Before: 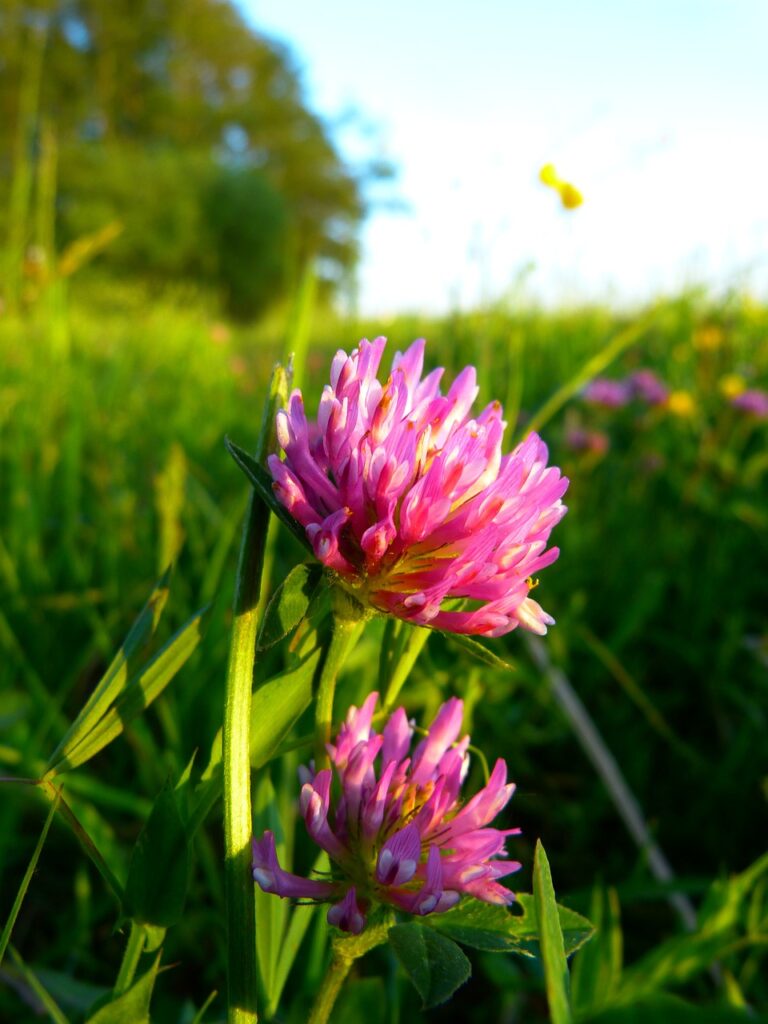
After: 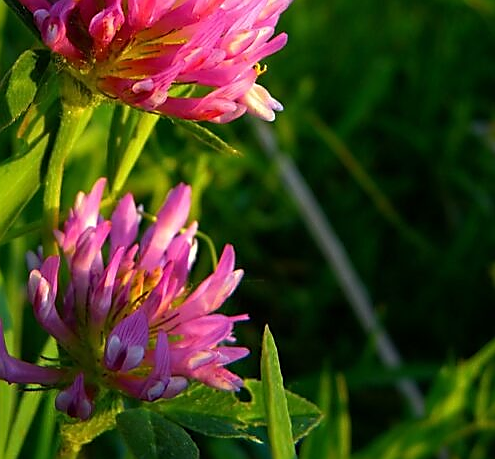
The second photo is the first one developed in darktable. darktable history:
sharpen: radius 1.4, amount 1.25, threshold 0.7
crop and rotate: left 35.509%, top 50.238%, bottom 4.934%
tone equalizer: on, module defaults
